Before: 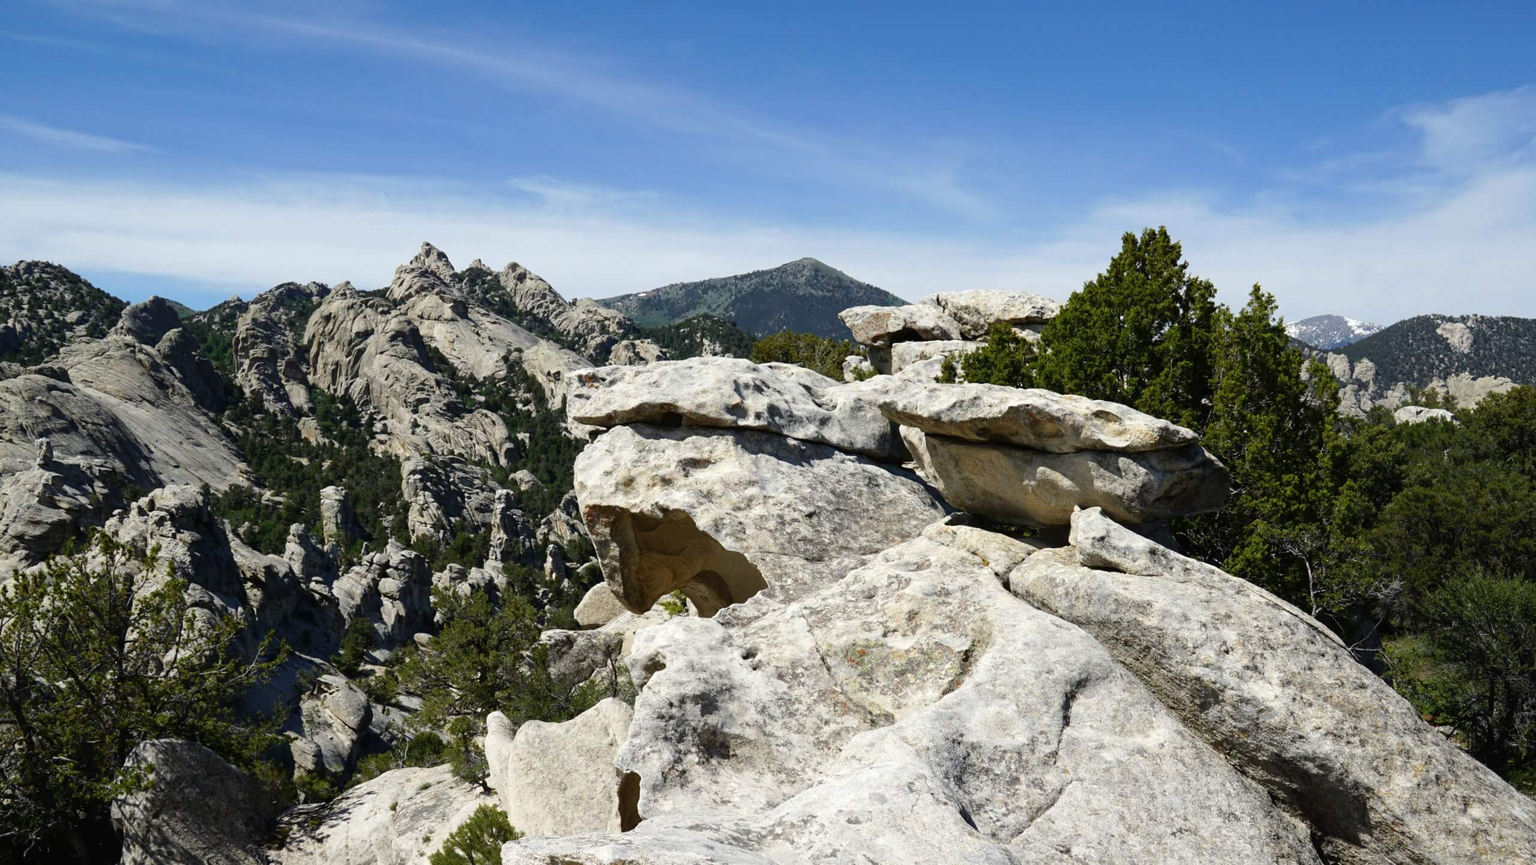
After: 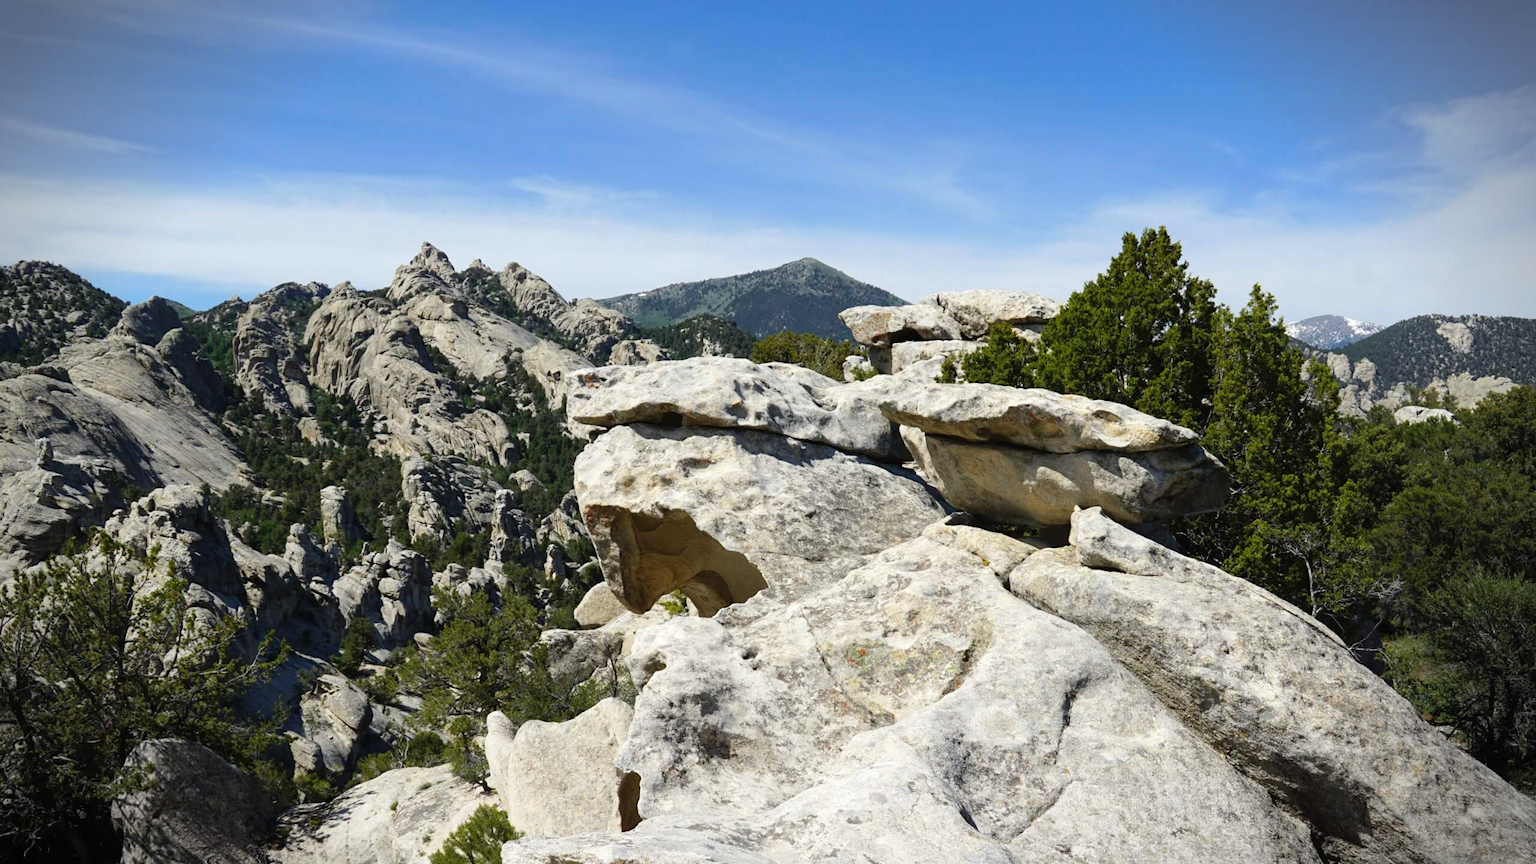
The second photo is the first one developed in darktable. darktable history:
contrast brightness saturation: contrast 0.032, brightness 0.06, saturation 0.125
vignetting: fall-off start 90.07%, fall-off radius 39.46%, width/height ratio 1.217, shape 1.29
